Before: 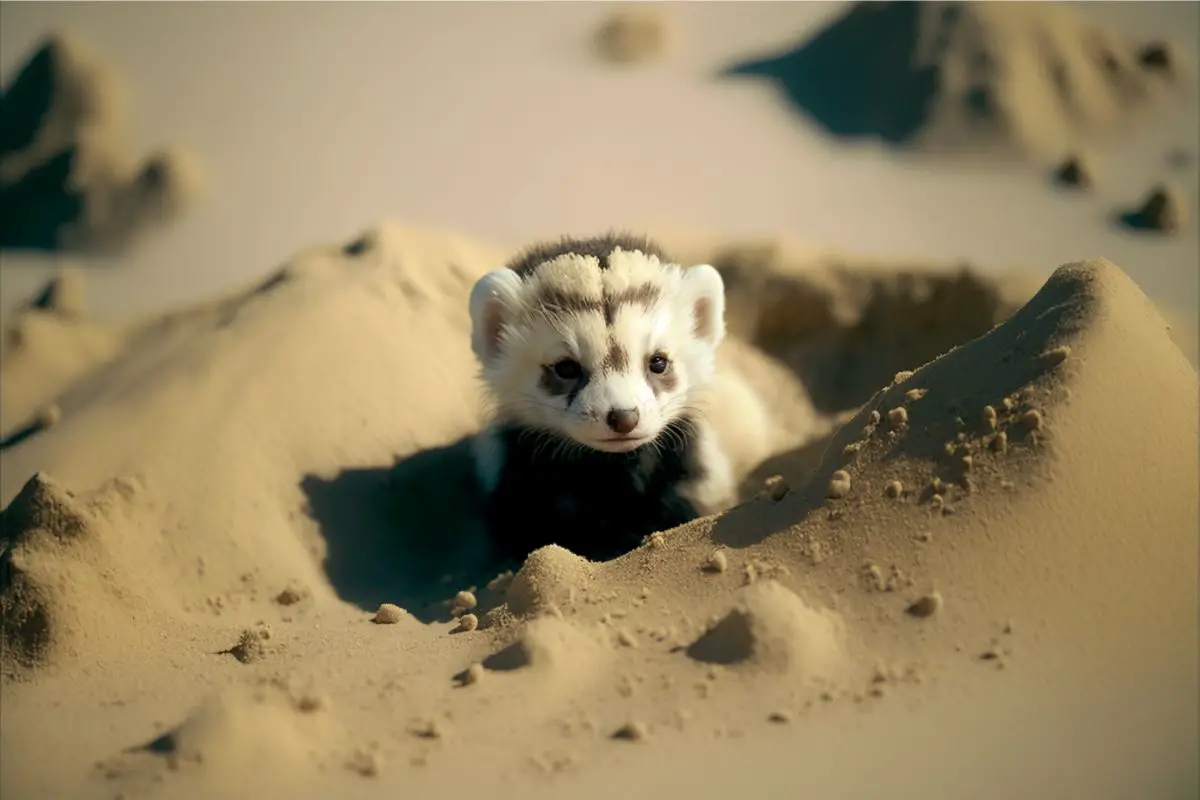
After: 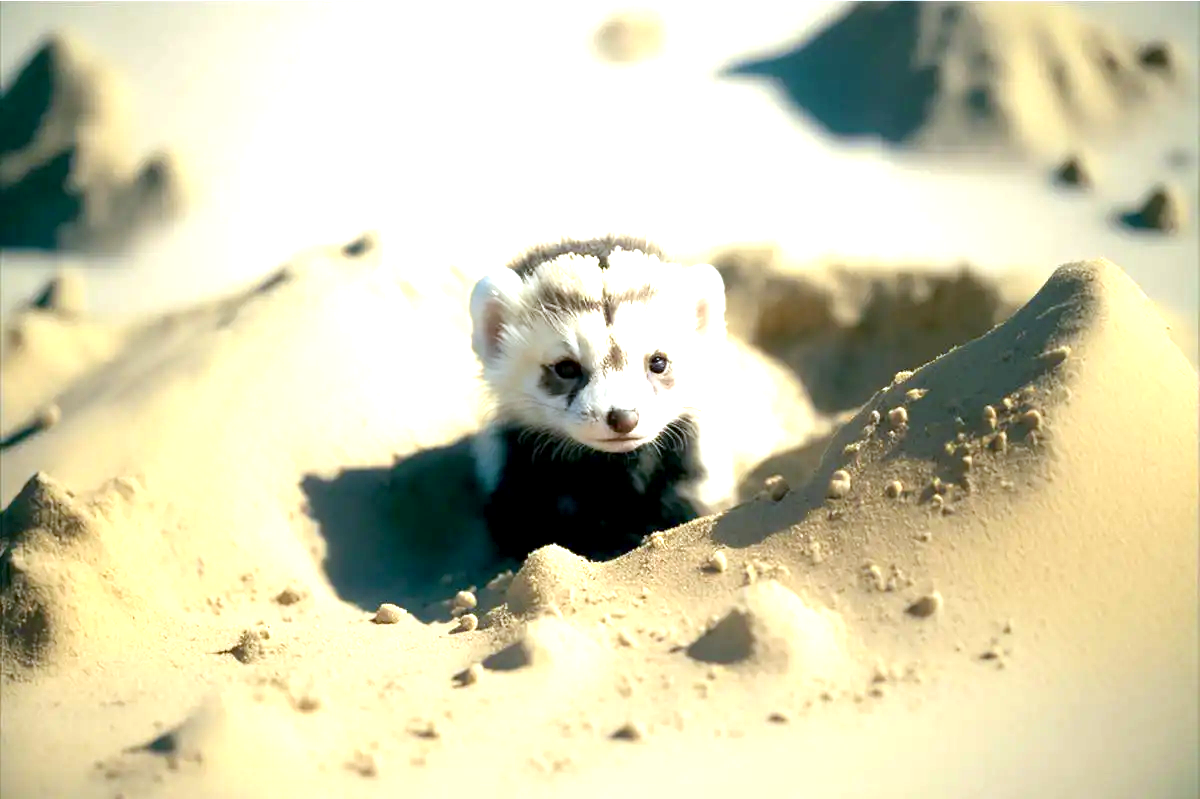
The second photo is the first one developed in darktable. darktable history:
exposure: black level correction 0.001, exposure 1.646 EV, compensate exposure bias true, compensate highlight preservation false
crop: bottom 0.071%
white balance: red 0.931, blue 1.11
